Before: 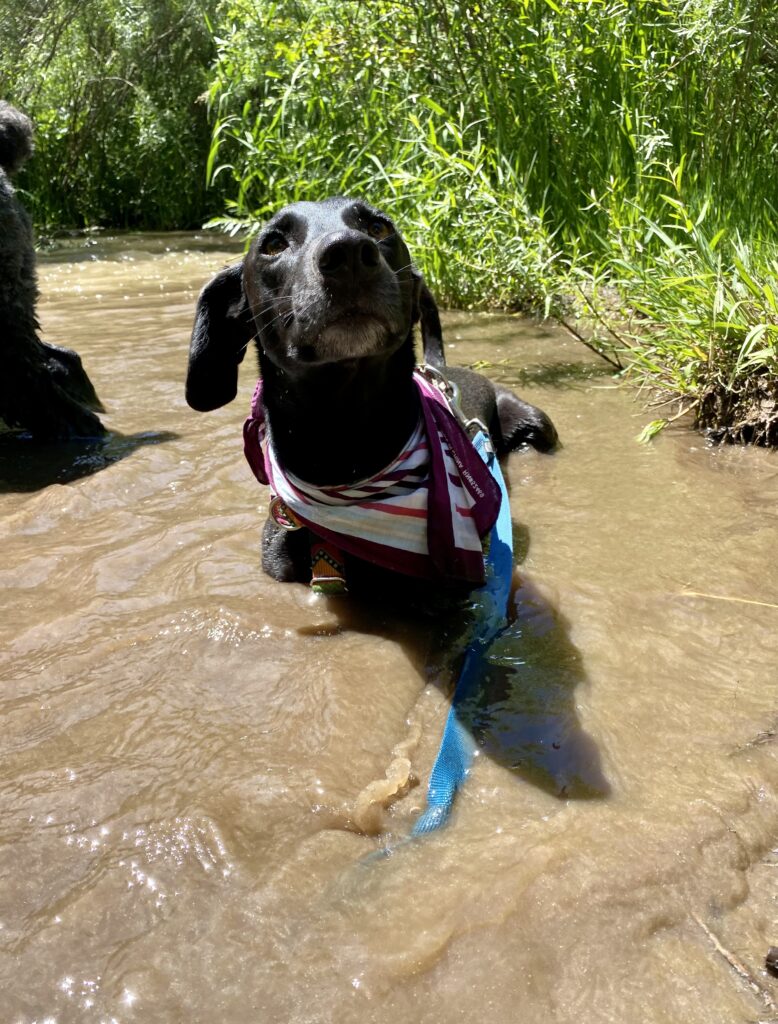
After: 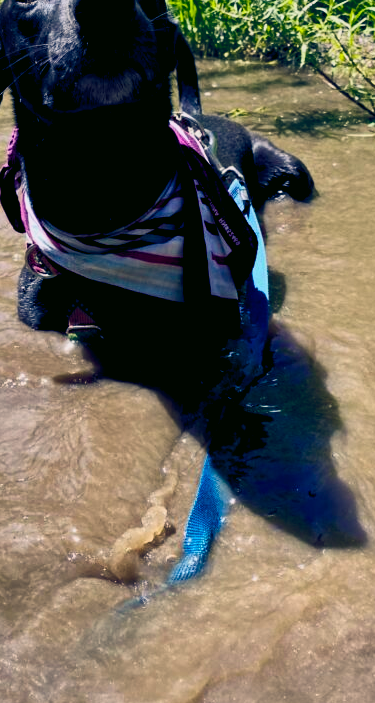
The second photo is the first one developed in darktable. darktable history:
color correction: highlights a* 4.02, highlights b* 4.98, shadows a* -7.55, shadows b* 4.98
crop: left 31.379%, top 24.658%, right 20.326%, bottom 6.628%
contrast brightness saturation: contrast 0.24, brightness 0.09
color balance rgb: shadows lift › luminance -41.13%, shadows lift › chroma 14.13%, shadows lift › hue 260°, power › luminance -3.76%, power › chroma 0.56%, power › hue 40.37°, highlights gain › luminance 16.81%, highlights gain › chroma 2.94%, highlights gain › hue 260°, global offset › luminance -0.29%, global offset › chroma 0.31%, global offset › hue 260°, perceptual saturation grading › global saturation 20%, perceptual saturation grading › highlights -13.92%, perceptual saturation grading › shadows 50%
exposure: black level correction 0, exposure -0.766 EV, compensate highlight preservation false
